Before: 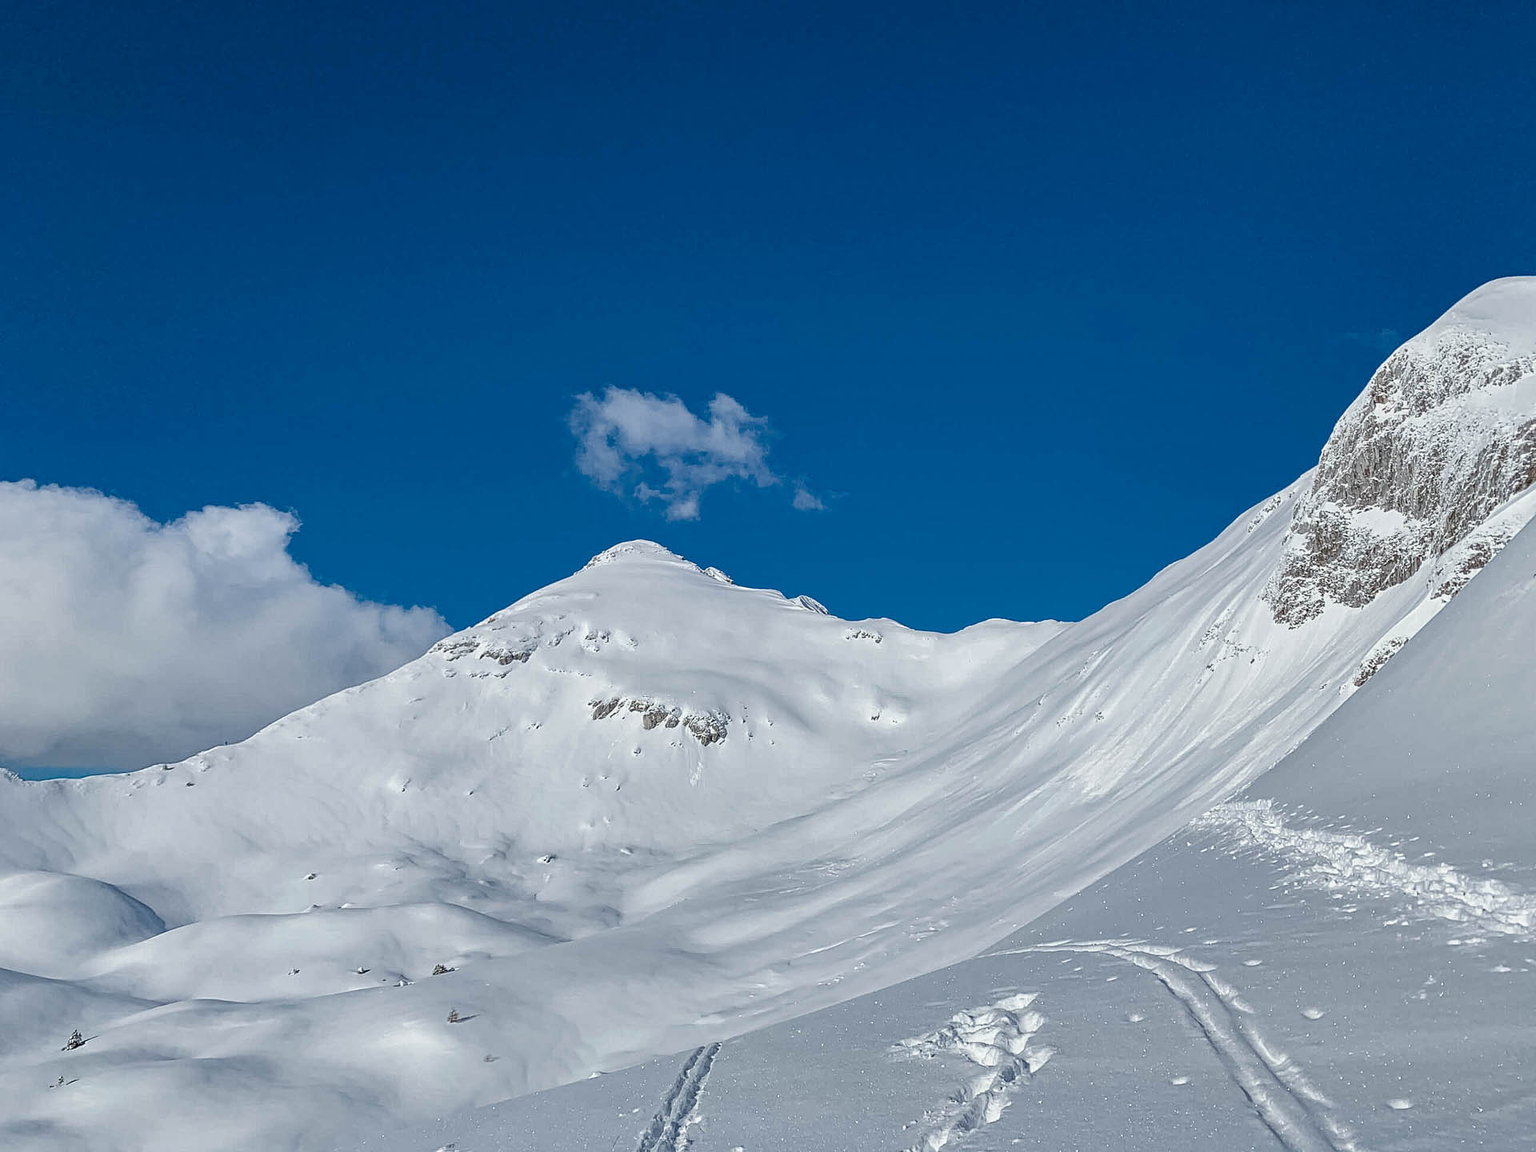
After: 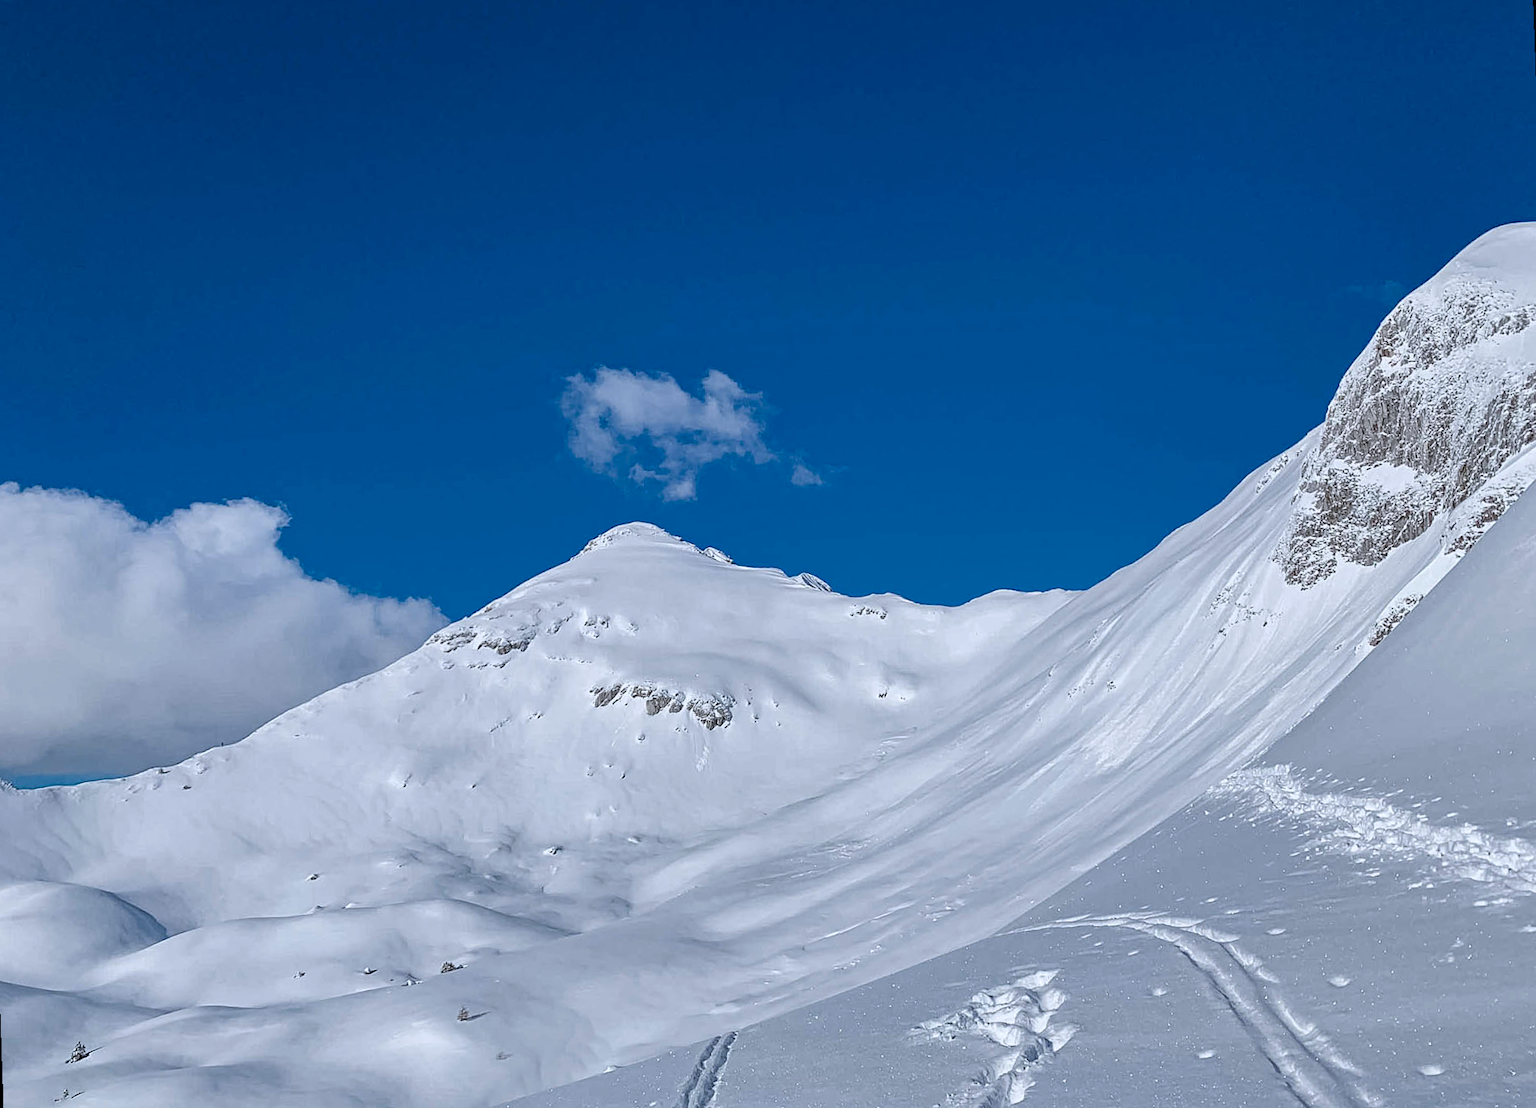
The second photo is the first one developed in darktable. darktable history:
color calibration: illuminant as shot in camera, x 0.358, y 0.373, temperature 4628.91 K
rotate and perspective: rotation -2°, crop left 0.022, crop right 0.978, crop top 0.049, crop bottom 0.951
